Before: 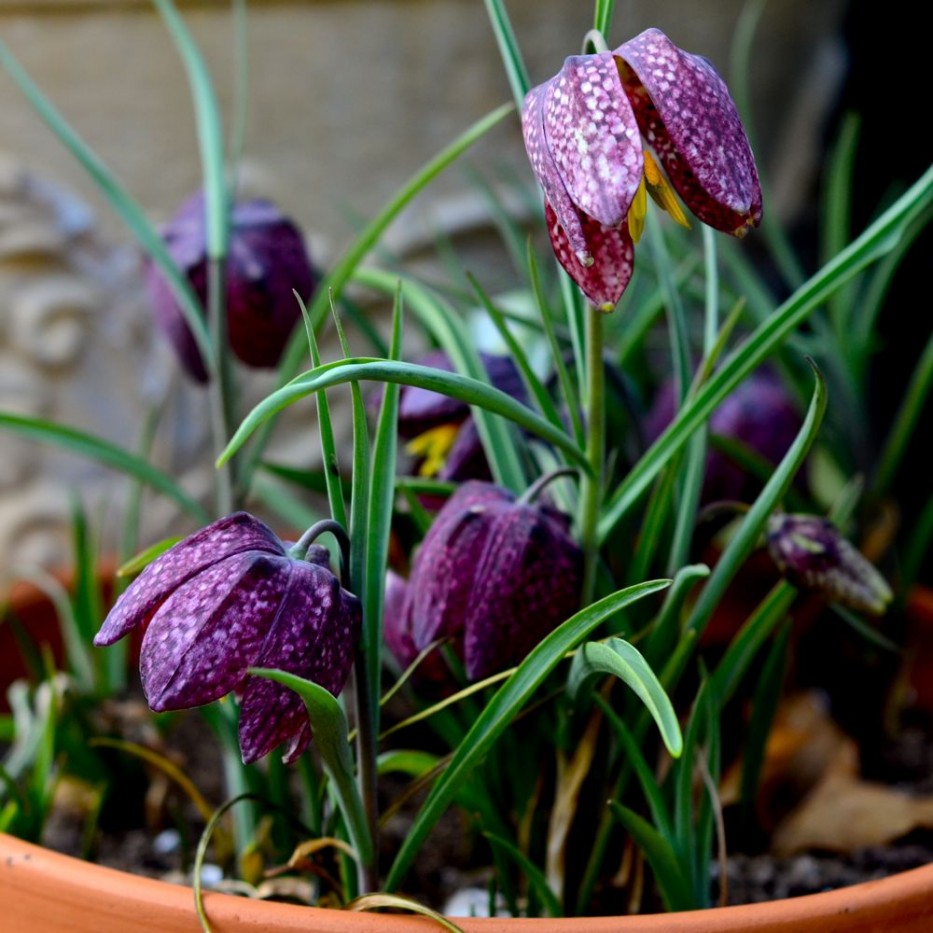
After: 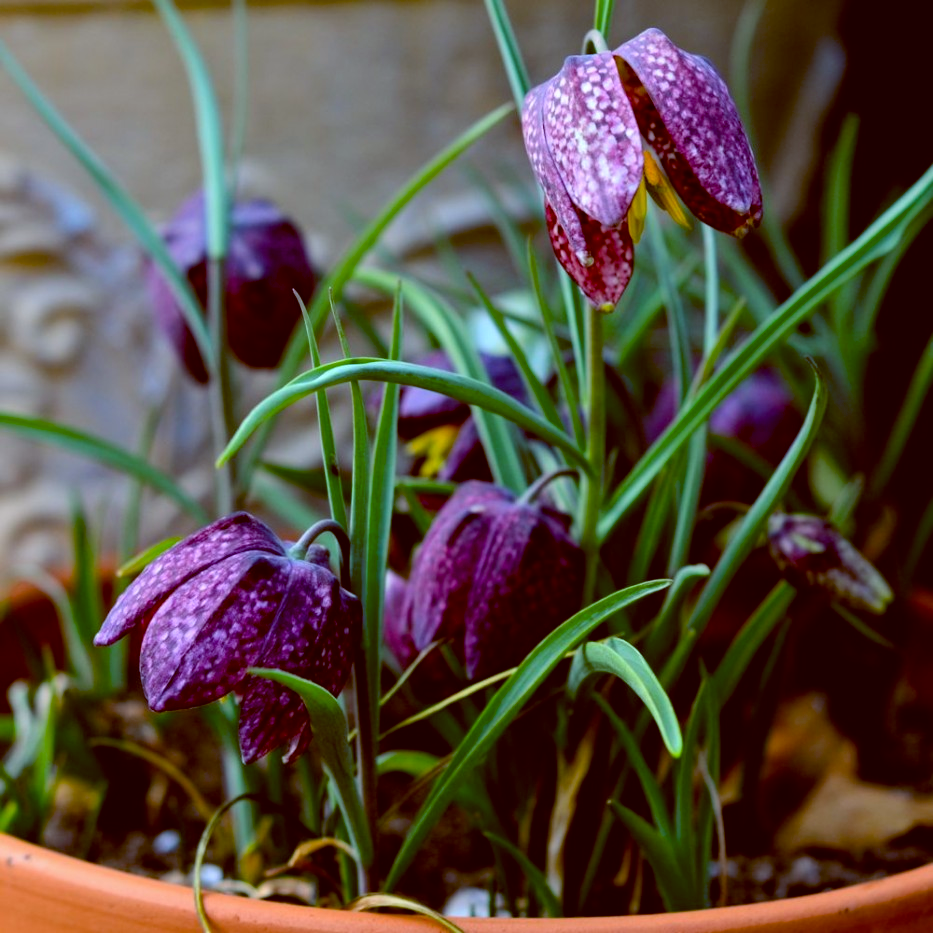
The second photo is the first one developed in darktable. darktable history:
color balance rgb: perceptual saturation grading › global saturation 10%, global vibrance 10%
color balance: lift [1, 1.015, 1.004, 0.985], gamma [1, 0.958, 0.971, 1.042], gain [1, 0.956, 0.977, 1.044]
white balance: red 0.988, blue 1.017
